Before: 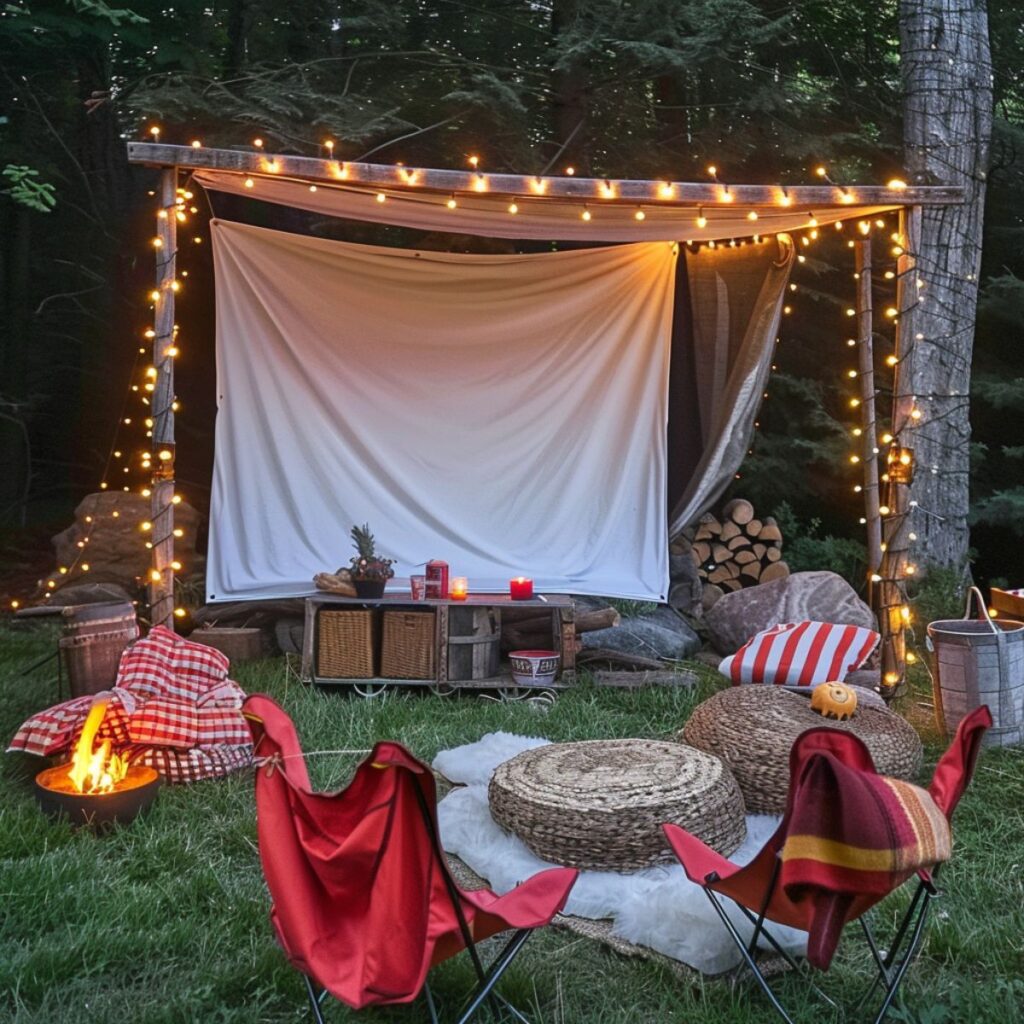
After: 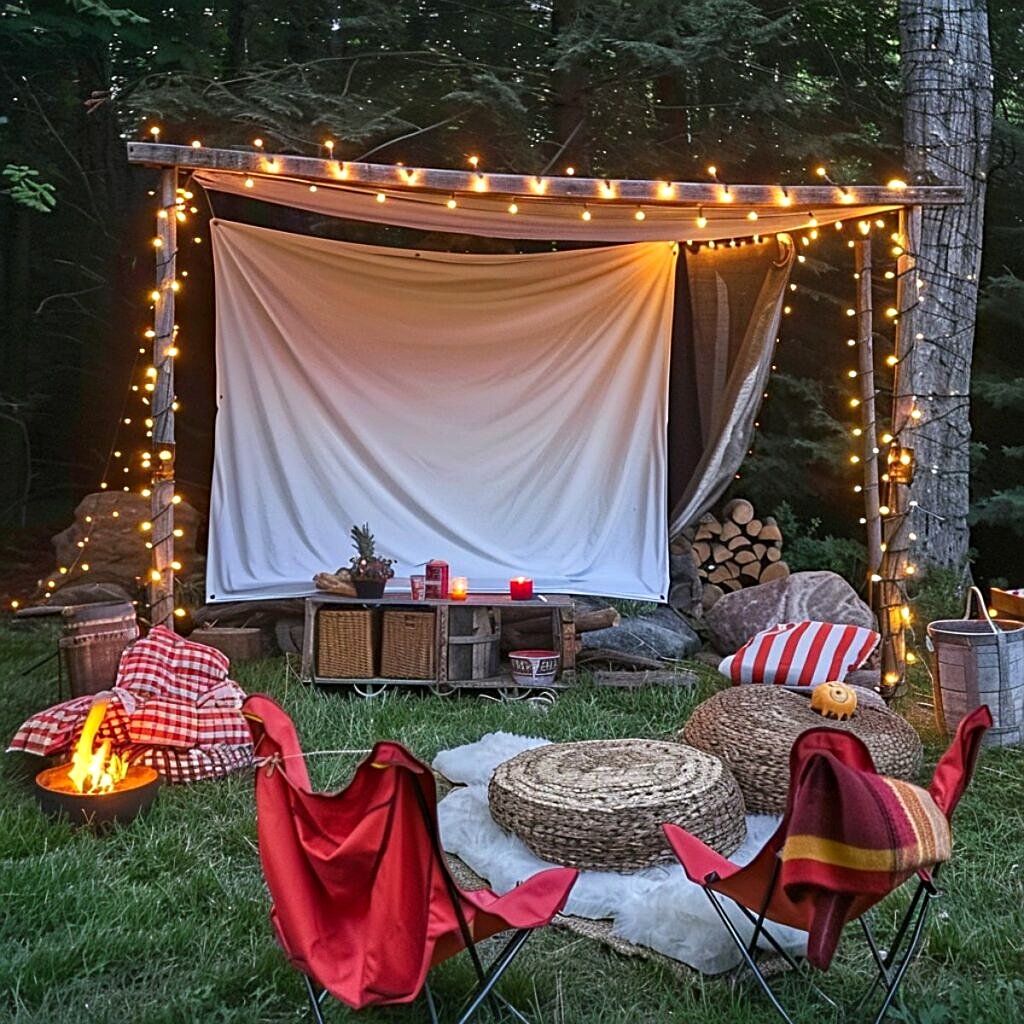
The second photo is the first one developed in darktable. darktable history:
exposure: exposure 0.126 EV, compensate highlight preservation false
sharpen: on, module defaults
haze removal: compatibility mode true, adaptive false
